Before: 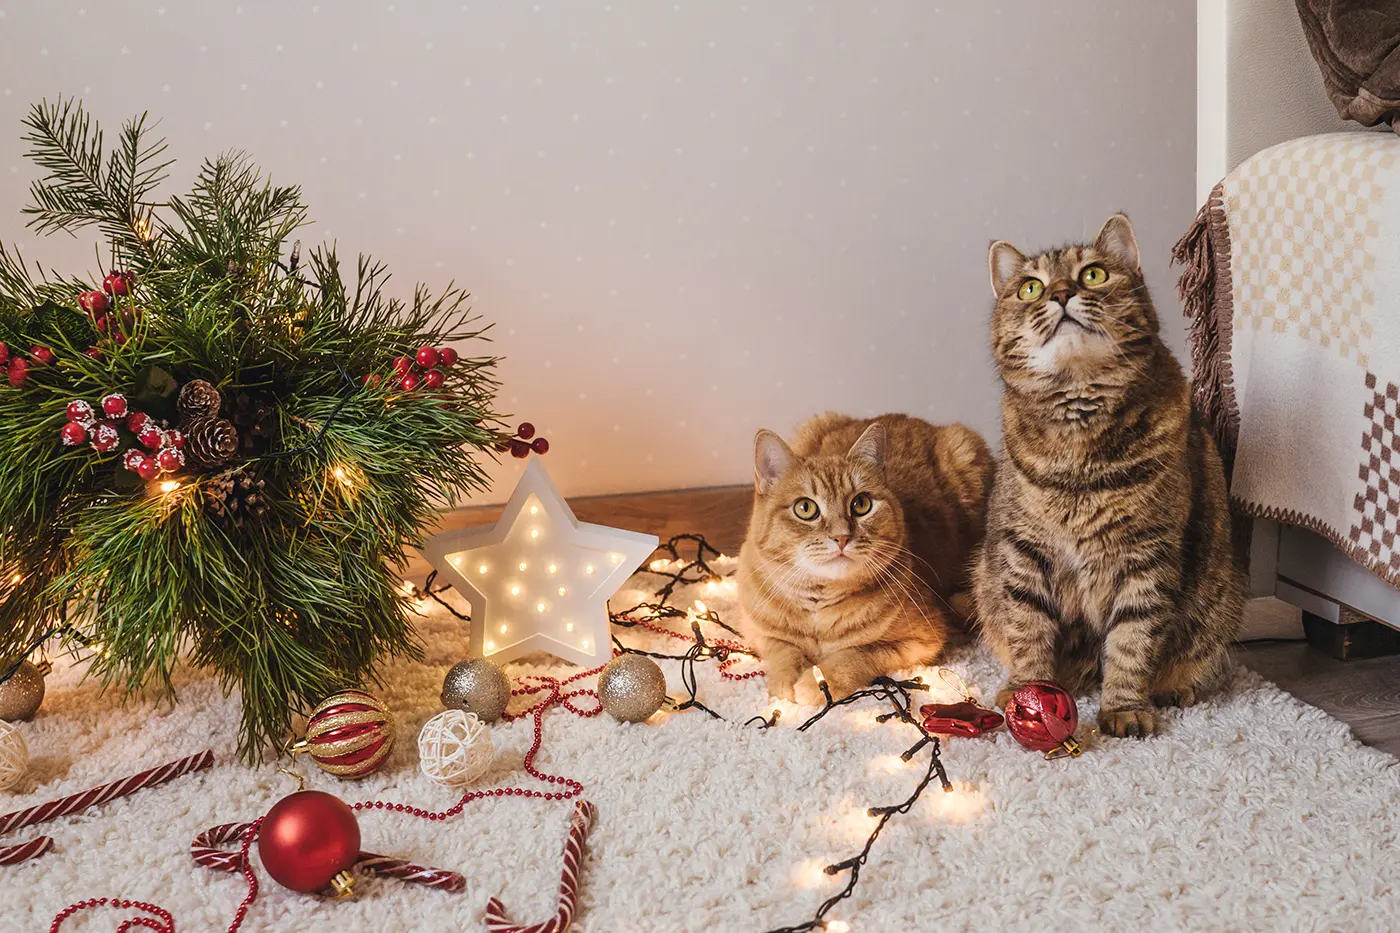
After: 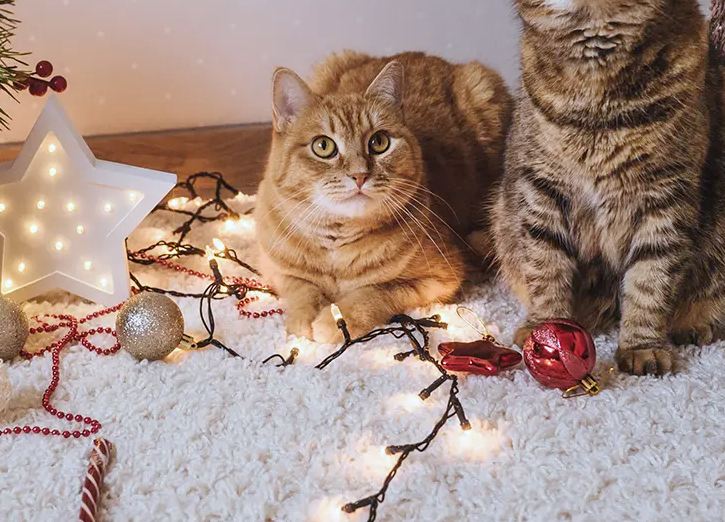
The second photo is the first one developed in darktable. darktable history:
white balance: red 0.954, blue 1.079
crop: left 34.479%, top 38.822%, right 13.718%, bottom 5.172%
